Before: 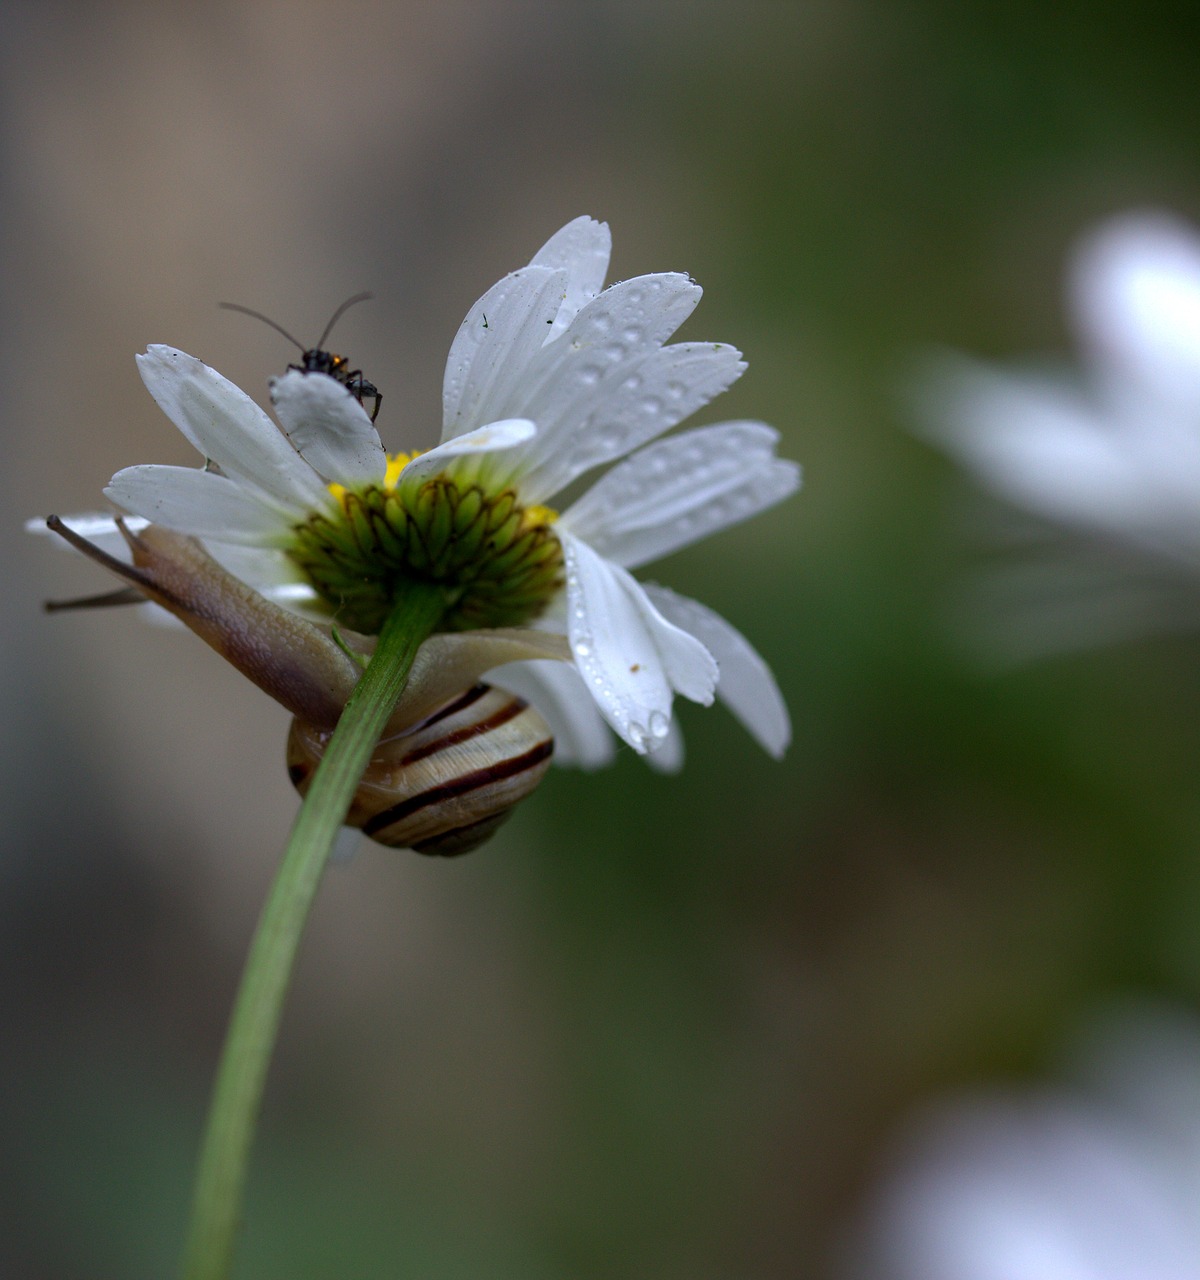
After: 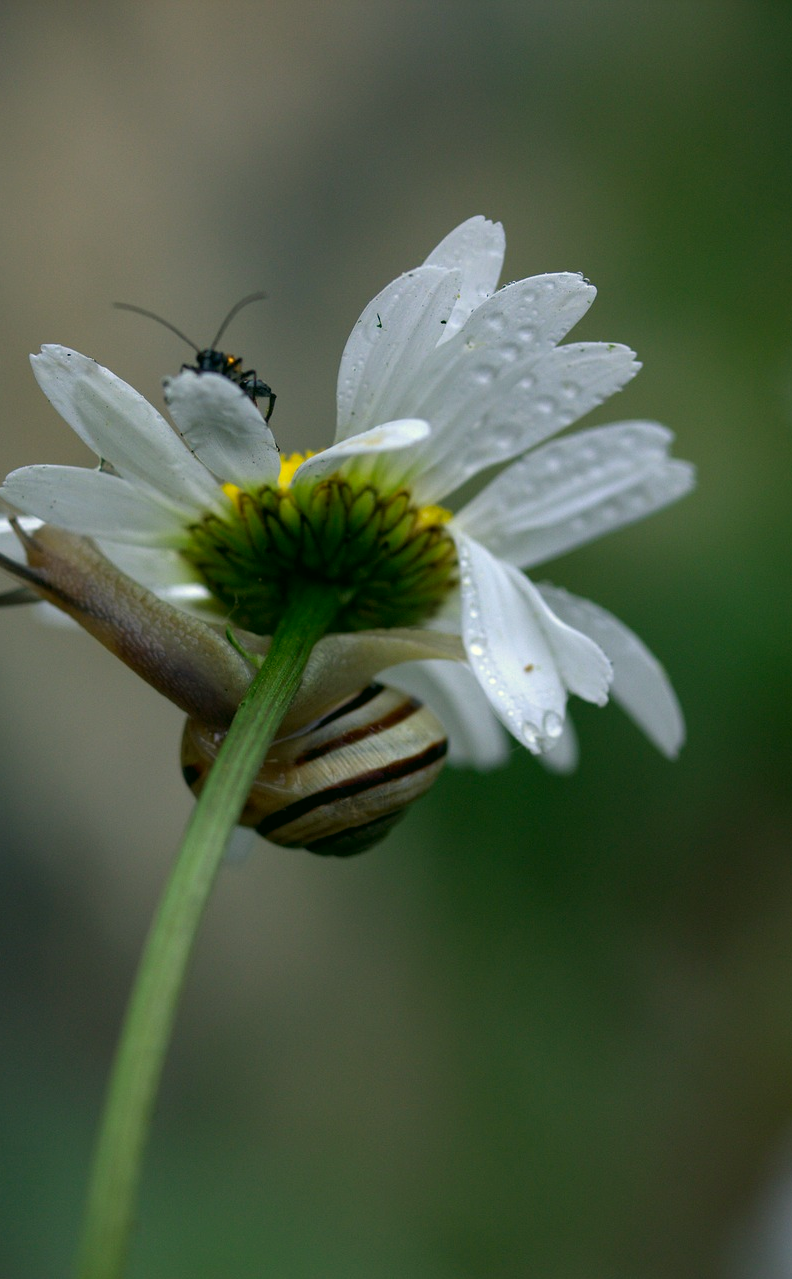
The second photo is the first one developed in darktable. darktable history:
crop and rotate: left 8.842%, right 25.109%
color correction: highlights a* -0.471, highlights b* 9.24, shadows a* -8.79, shadows b* 0.895
